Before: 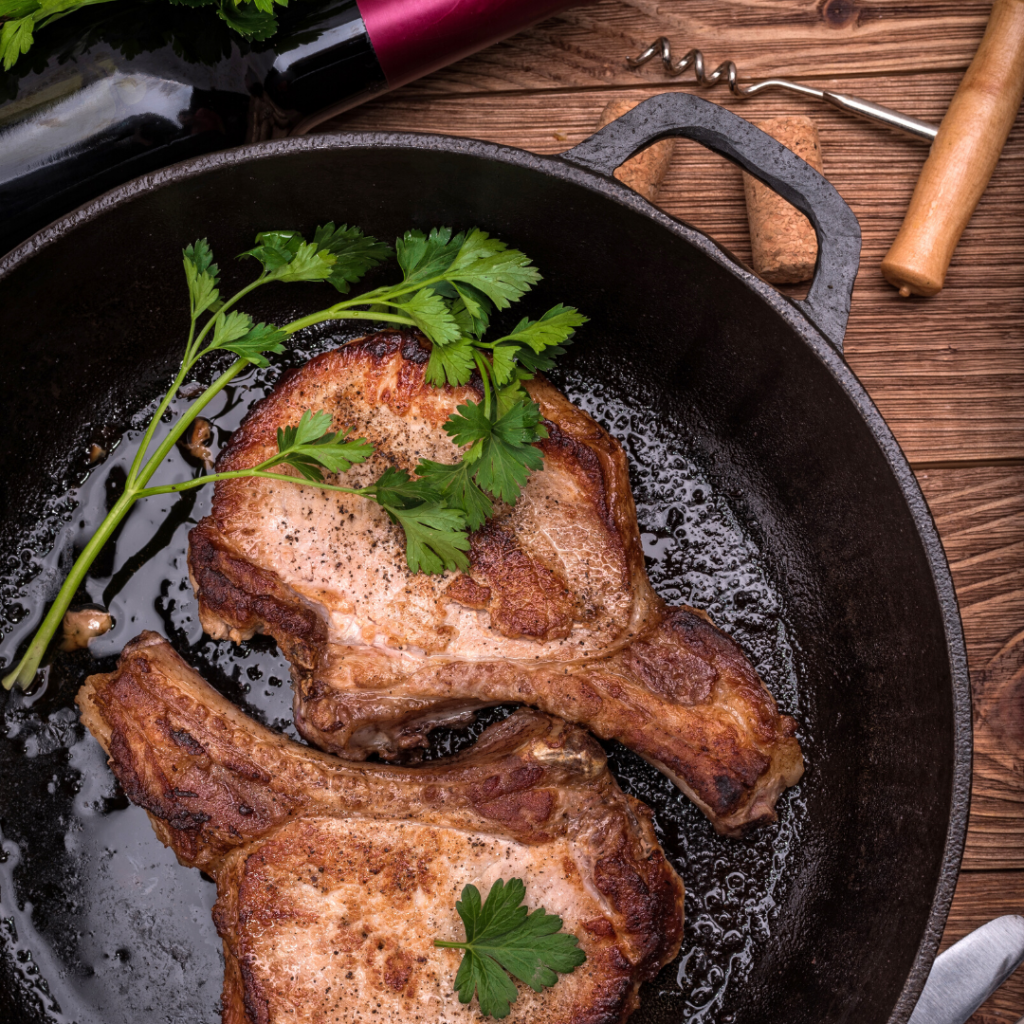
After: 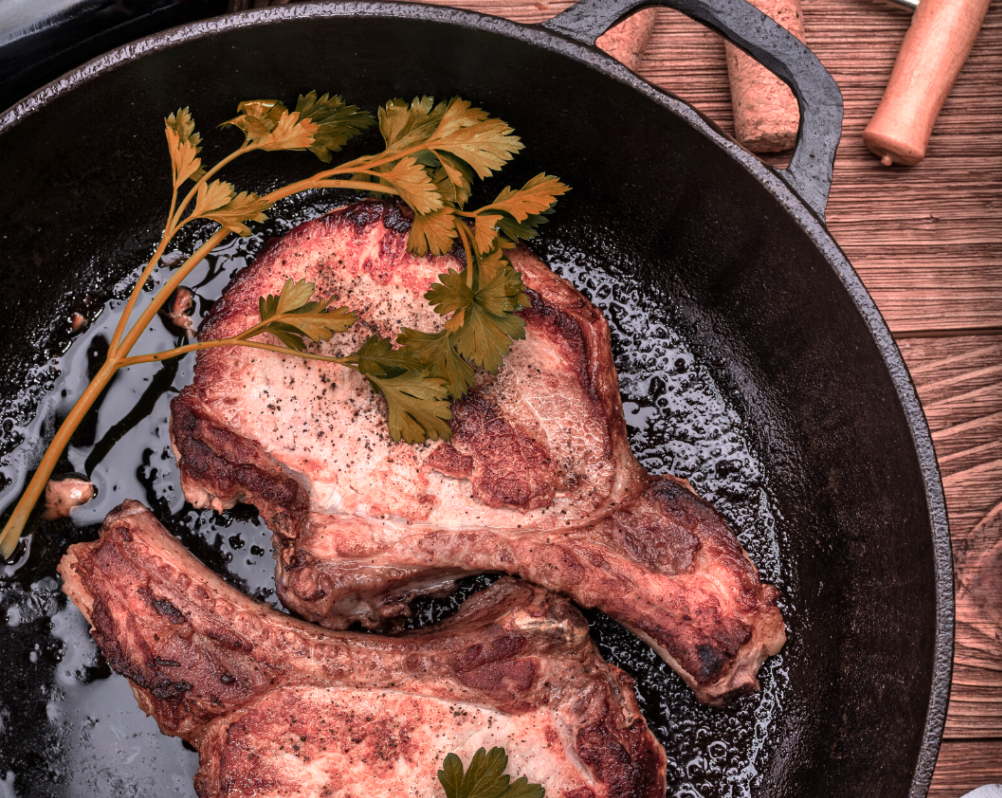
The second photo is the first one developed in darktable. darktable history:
crop and rotate: left 1.814%, top 12.818%, right 0.25%, bottom 9.225%
color zones: curves: ch0 [(0.006, 0.385) (0.143, 0.563) (0.243, 0.321) (0.352, 0.464) (0.516, 0.456) (0.625, 0.5) (0.75, 0.5) (0.875, 0.5)]; ch1 [(0, 0.5) (0.134, 0.504) (0.246, 0.463) (0.421, 0.515) (0.5, 0.56) (0.625, 0.5) (0.75, 0.5) (0.875, 0.5)]; ch2 [(0, 0.5) (0.131, 0.426) (0.307, 0.289) (0.38, 0.188) (0.513, 0.216) (0.625, 0.548) (0.75, 0.468) (0.838, 0.396) (0.971, 0.311)]
shadows and highlights: radius 100.41, shadows 50.55, highlights -64.36, highlights color adjustment 49.82%, soften with gaussian
